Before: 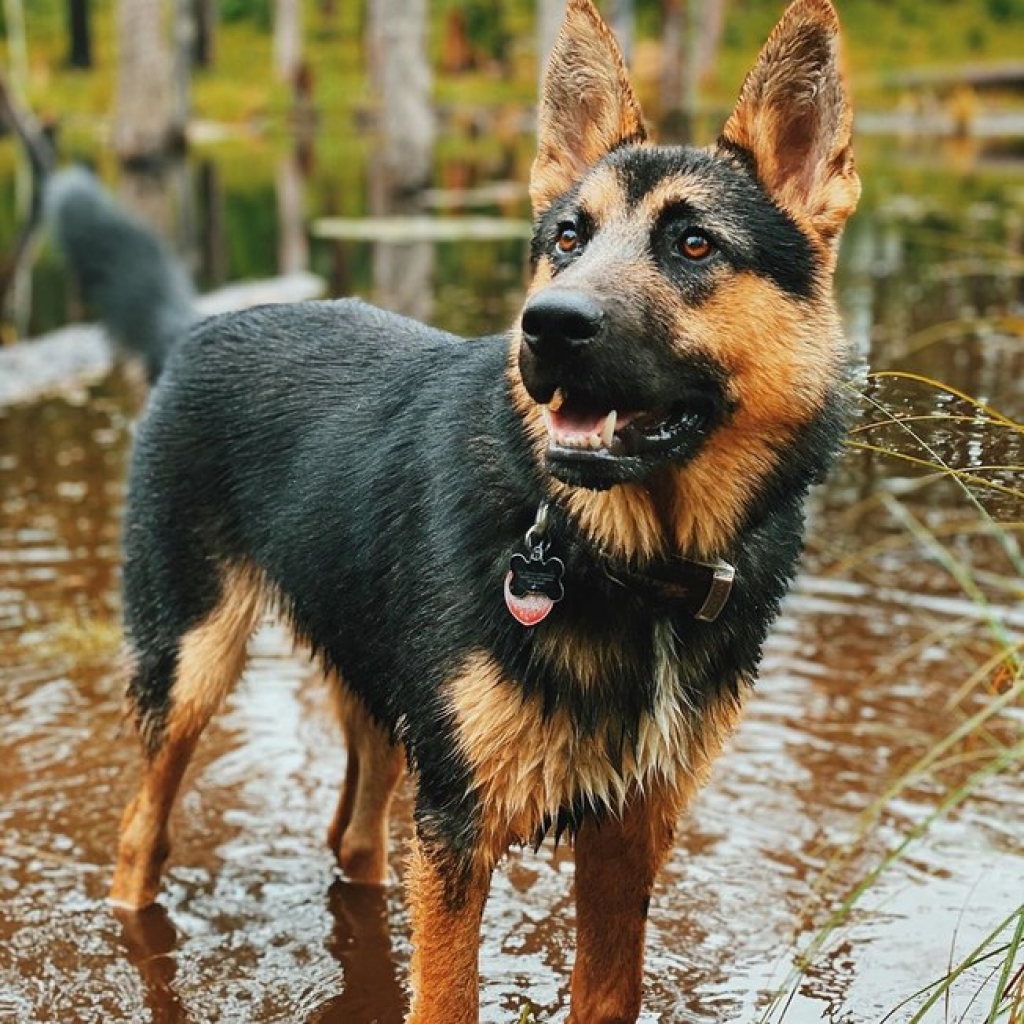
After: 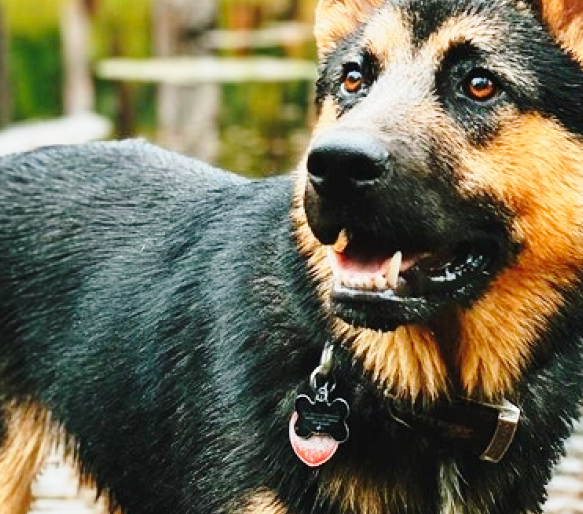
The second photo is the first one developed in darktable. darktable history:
crop: left 21.084%, top 15.581%, right 21.933%, bottom 34.185%
base curve: curves: ch0 [(0, 0) (0.028, 0.03) (0.121, 0.232) (0.46, 0.748) (0.859, 0.968) (1, 1)], preserve colors none
